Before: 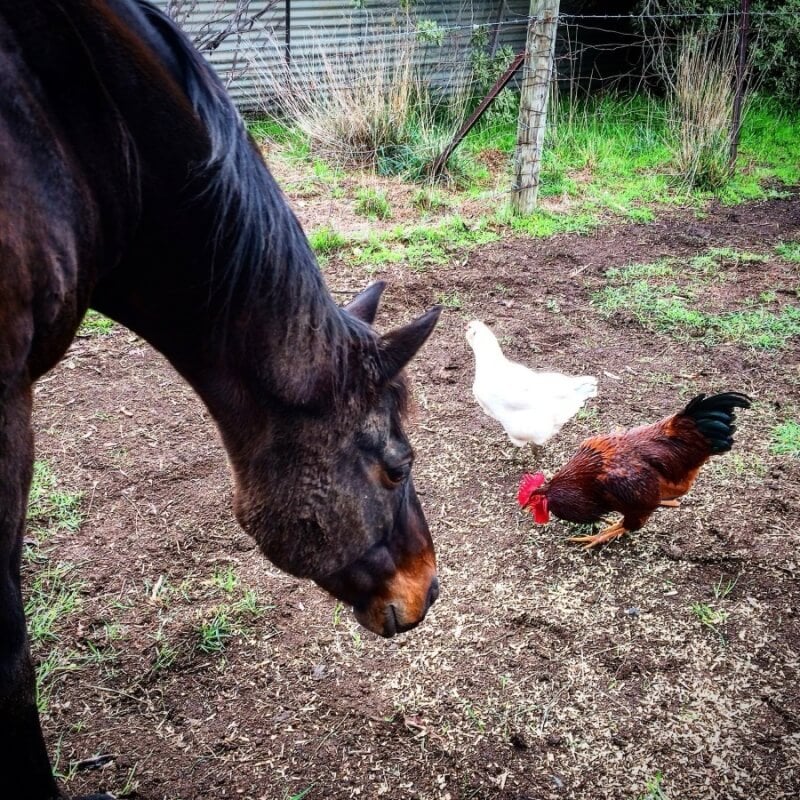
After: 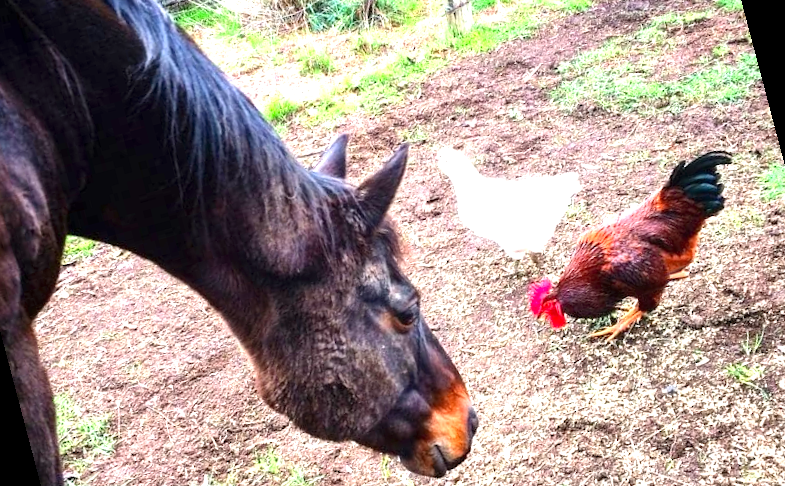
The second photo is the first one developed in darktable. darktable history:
rotate and perspective: rotation -14.8°, crop left 0.1, crop right 0.903, crop top 0.25, crop bottom 0.748
contrast brightness saturation: contrast 0.07, brightness 0.08, saturation 0.18
exposure: exposure 1.15 EV, compensate highlight preservation false
